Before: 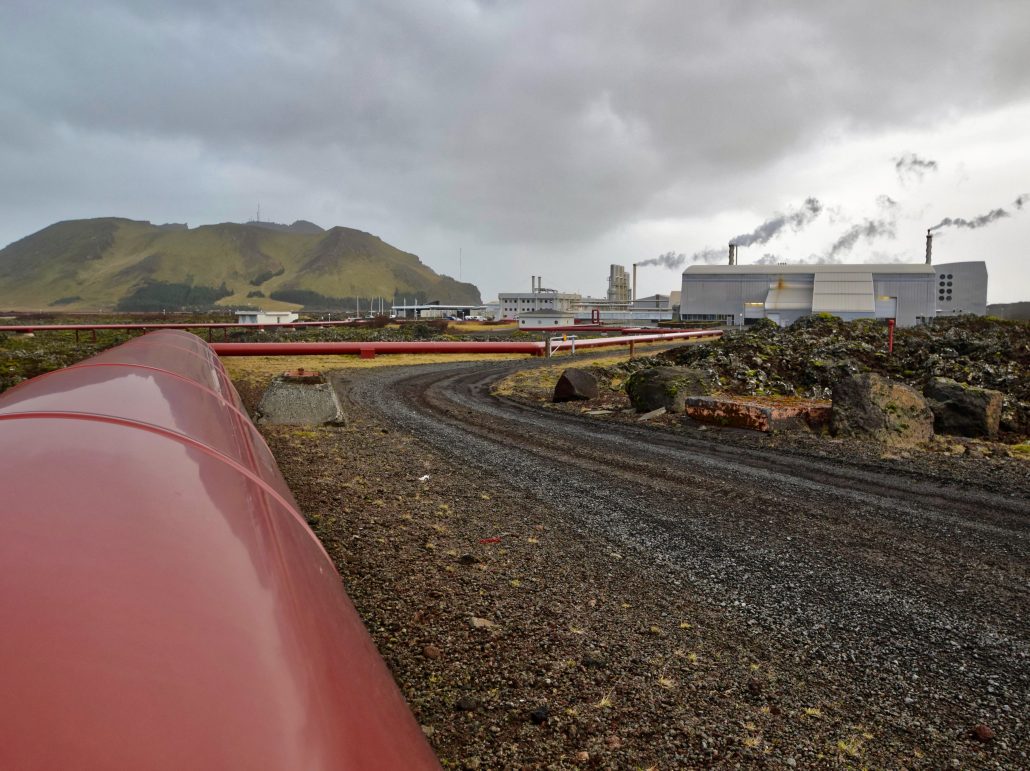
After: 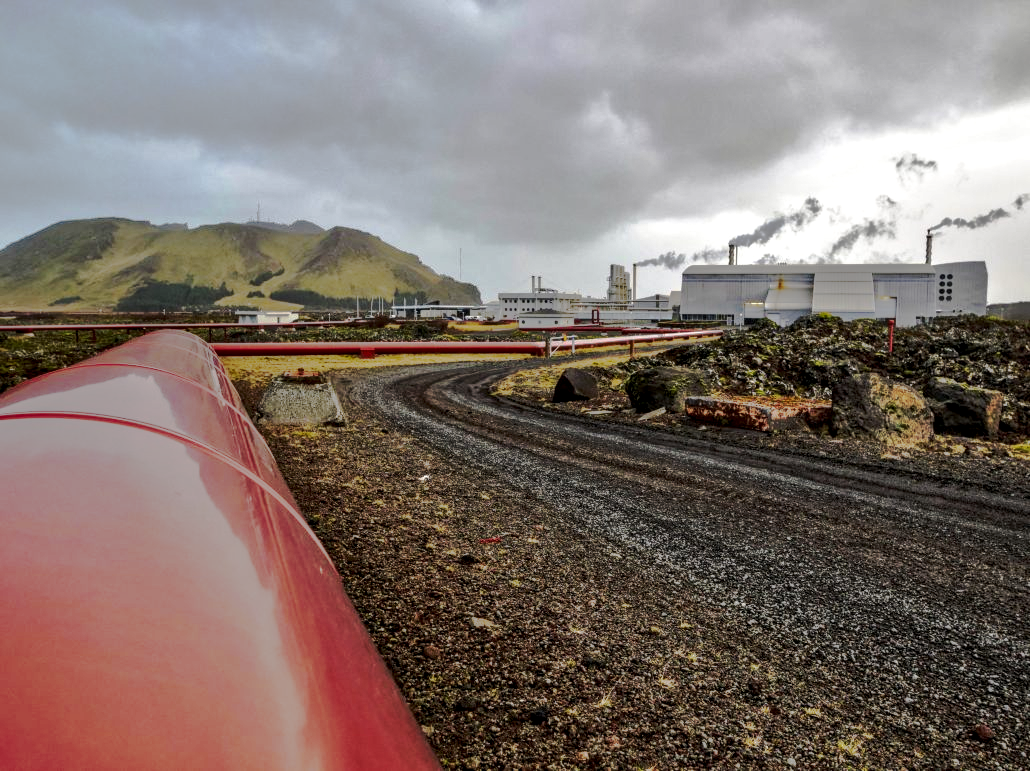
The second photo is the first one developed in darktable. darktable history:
tone equalizer: on, module defaults
local contrast: highlights 22%, detail 150%
tone curve: curves: ch0 [(0, 0) (0.003, 0.005) (0.011, 0.012) (0.025, 0.026) (0.044, 0.046) (0.069, 0.071) (0.1, 0.098) (0.136, 0.135) (0.177, 0.178) (0.224, 0.217) (0.277, 0.274) (0.335, 0.335) (0.399, 0.442) (0.468, 0.543) (0.543, 0.6) (0.623, 0.628) (0.709, 0.679) (0.801, 0.782) (0.898, 0.904) (1, 1)], preserve colors none
